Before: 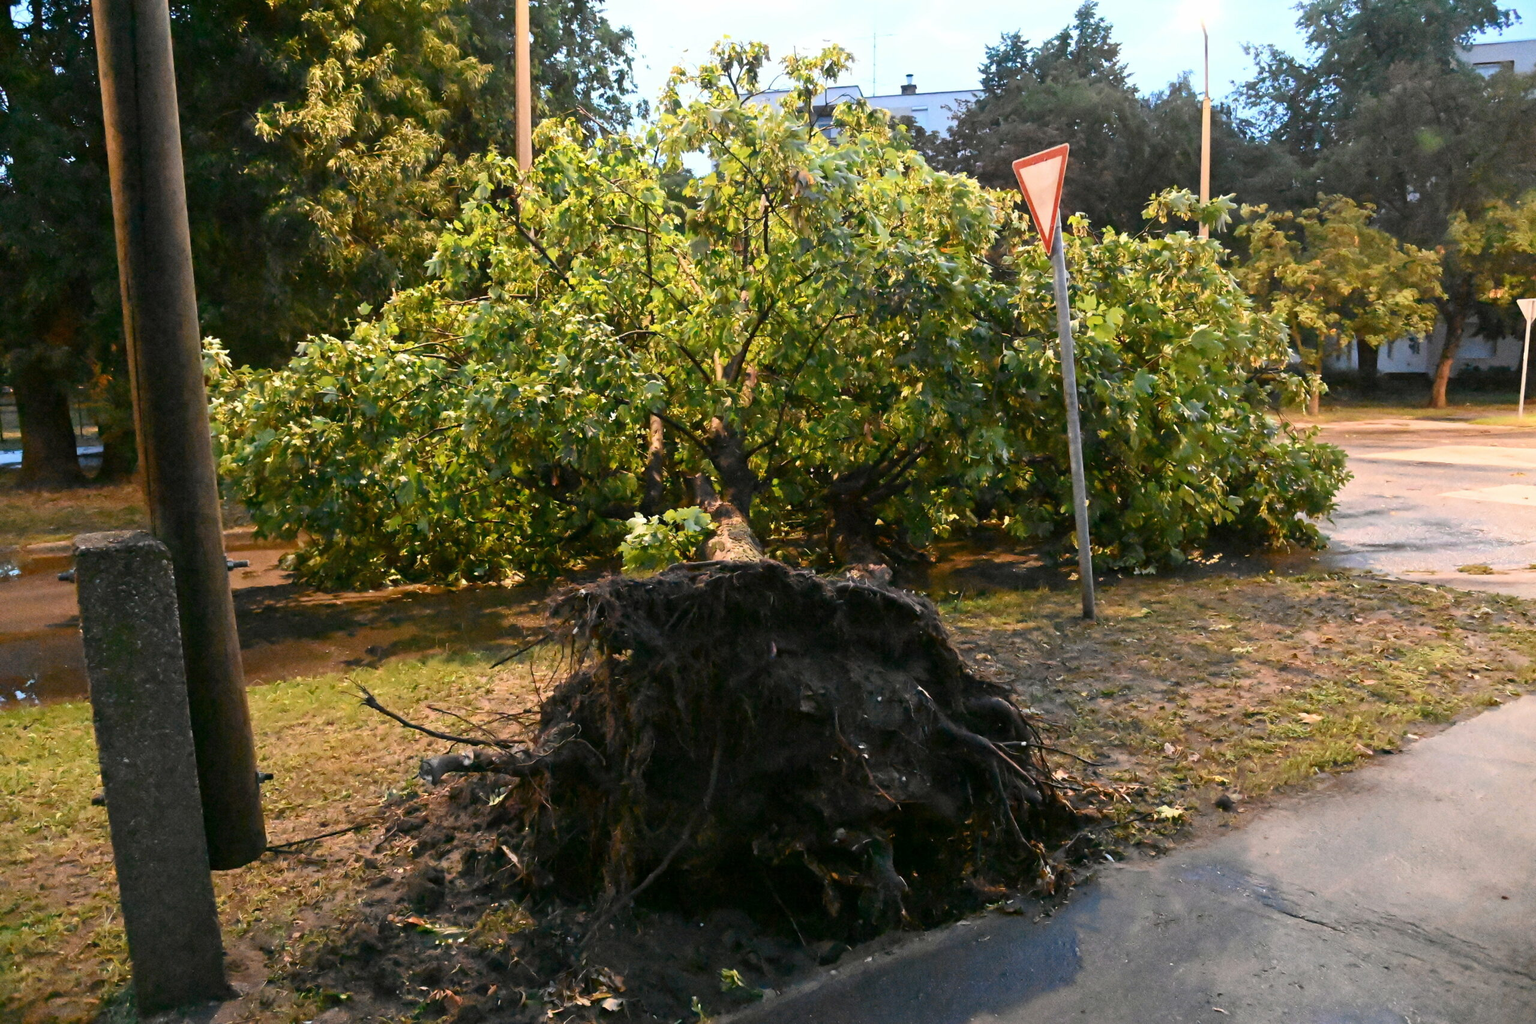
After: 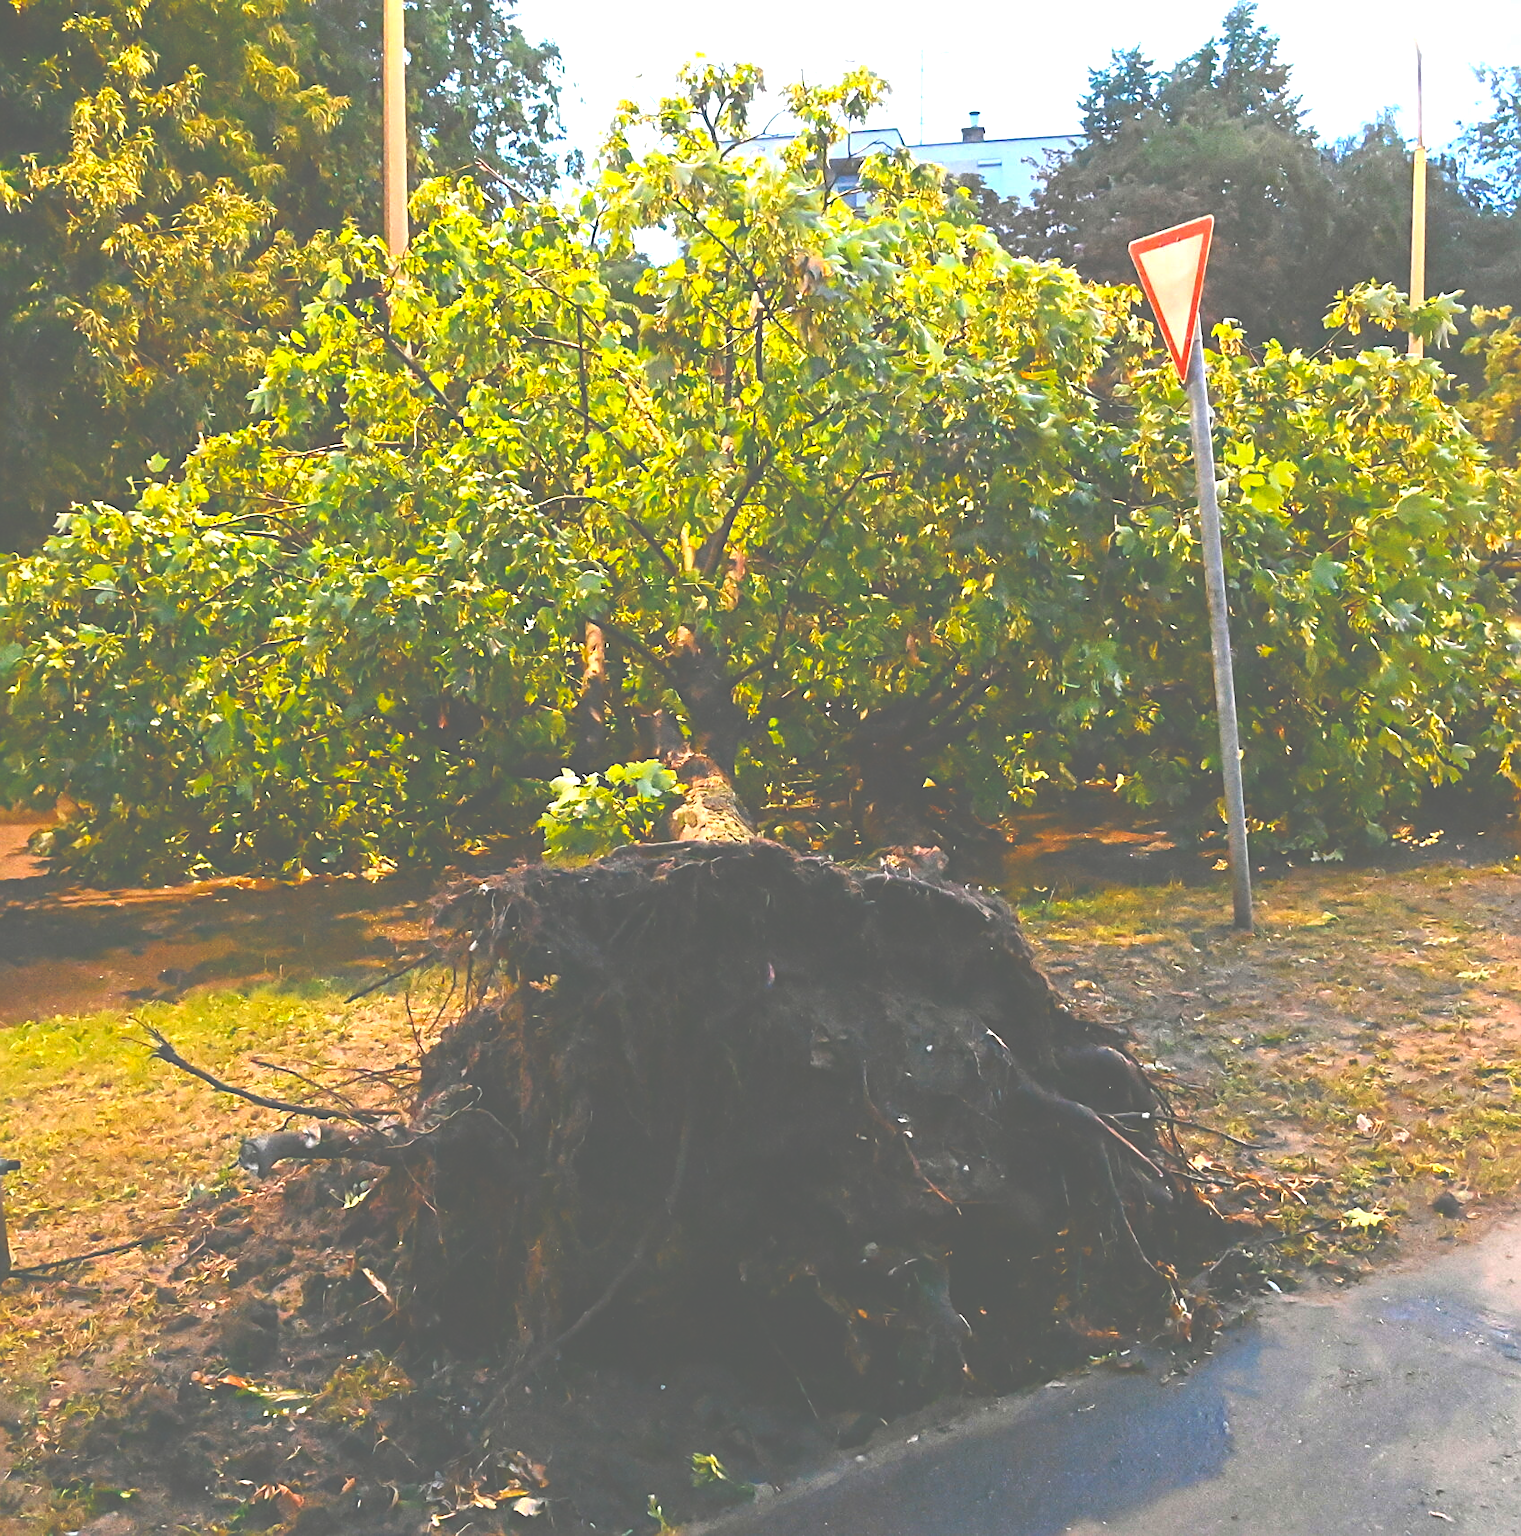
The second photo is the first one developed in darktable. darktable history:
sharpen: amount 0.575
crop: left 16.945%, right 16.993%
exposure: black level correction -0.072, exposure 0.503 EV, compensate highlight preservation false
color balance rgb: perceptual saturation grading › global saturation 36.528%, perceptual saturation grading › shadows 34.599%, perceptual brilliance grading › global brilliance 2.802%, global vibrance 20%
